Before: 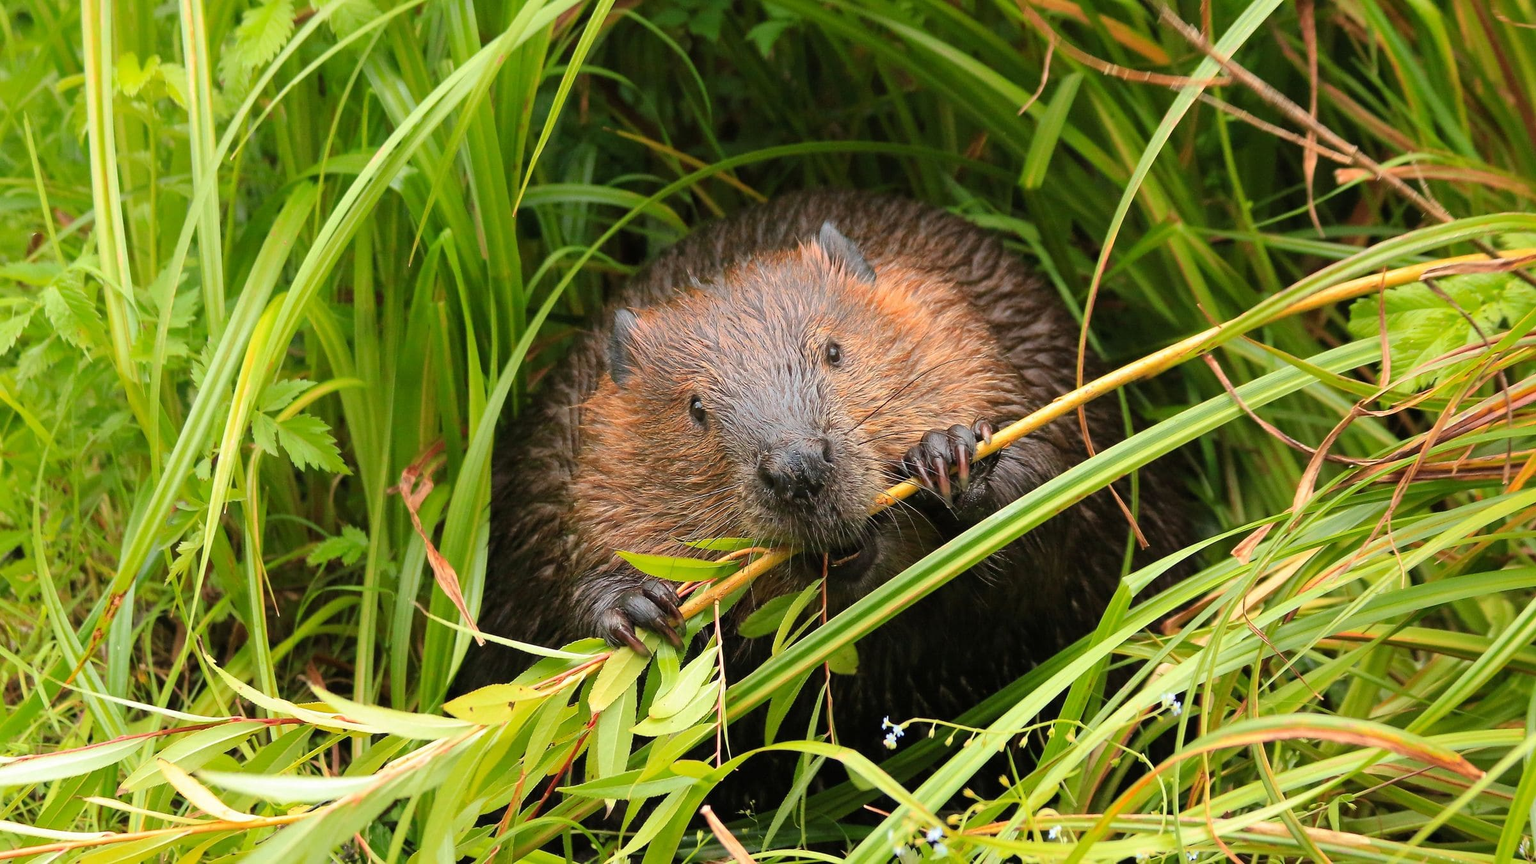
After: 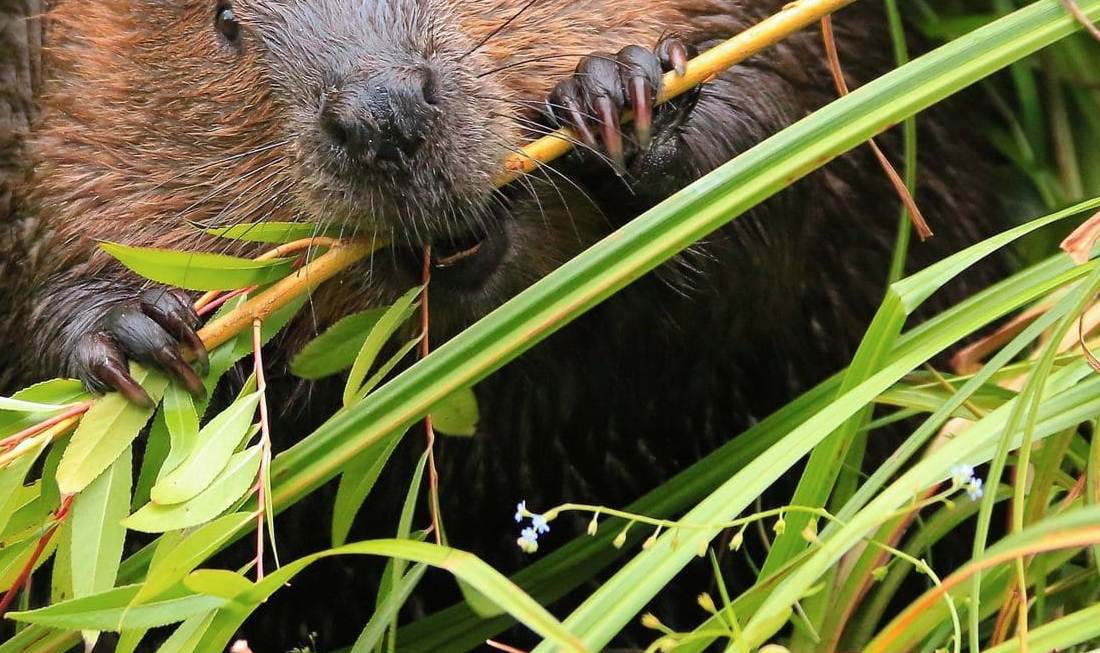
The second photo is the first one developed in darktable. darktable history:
crop: left 35.976%, top 45.819%, right 18.162%, bottom 5.807%
color calibration: illuminant as shot in camera, x 0.358, y 0.373, temperature 4628.91 K
